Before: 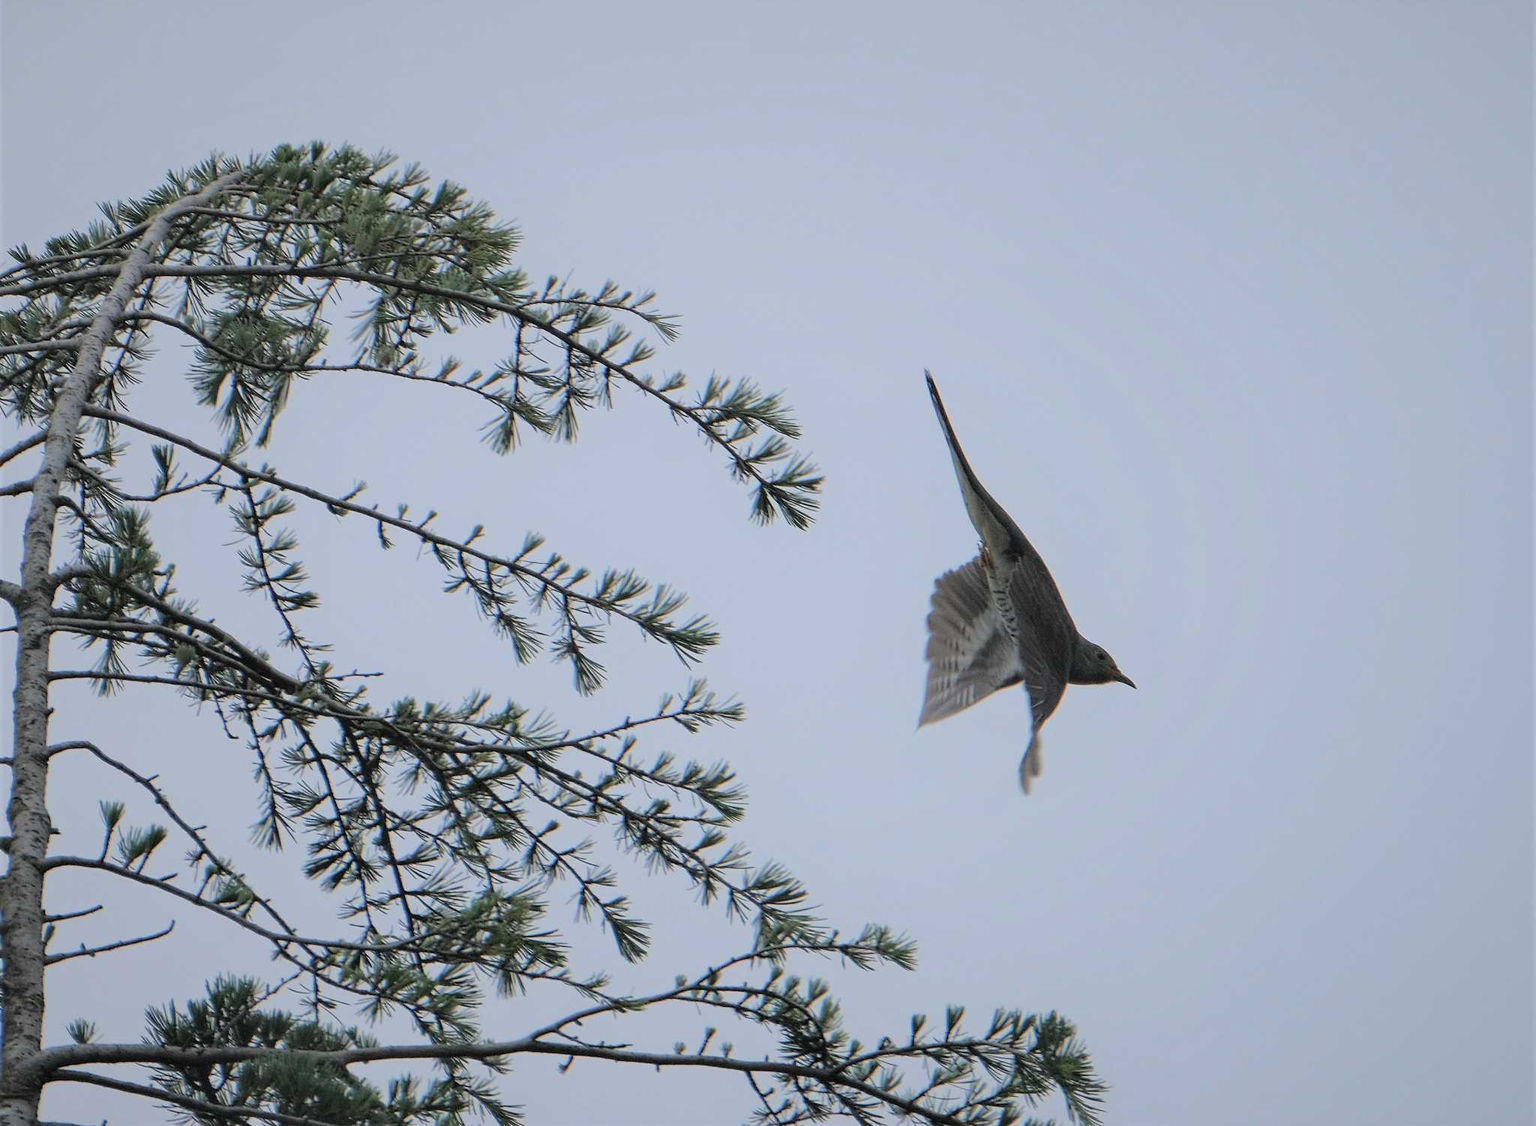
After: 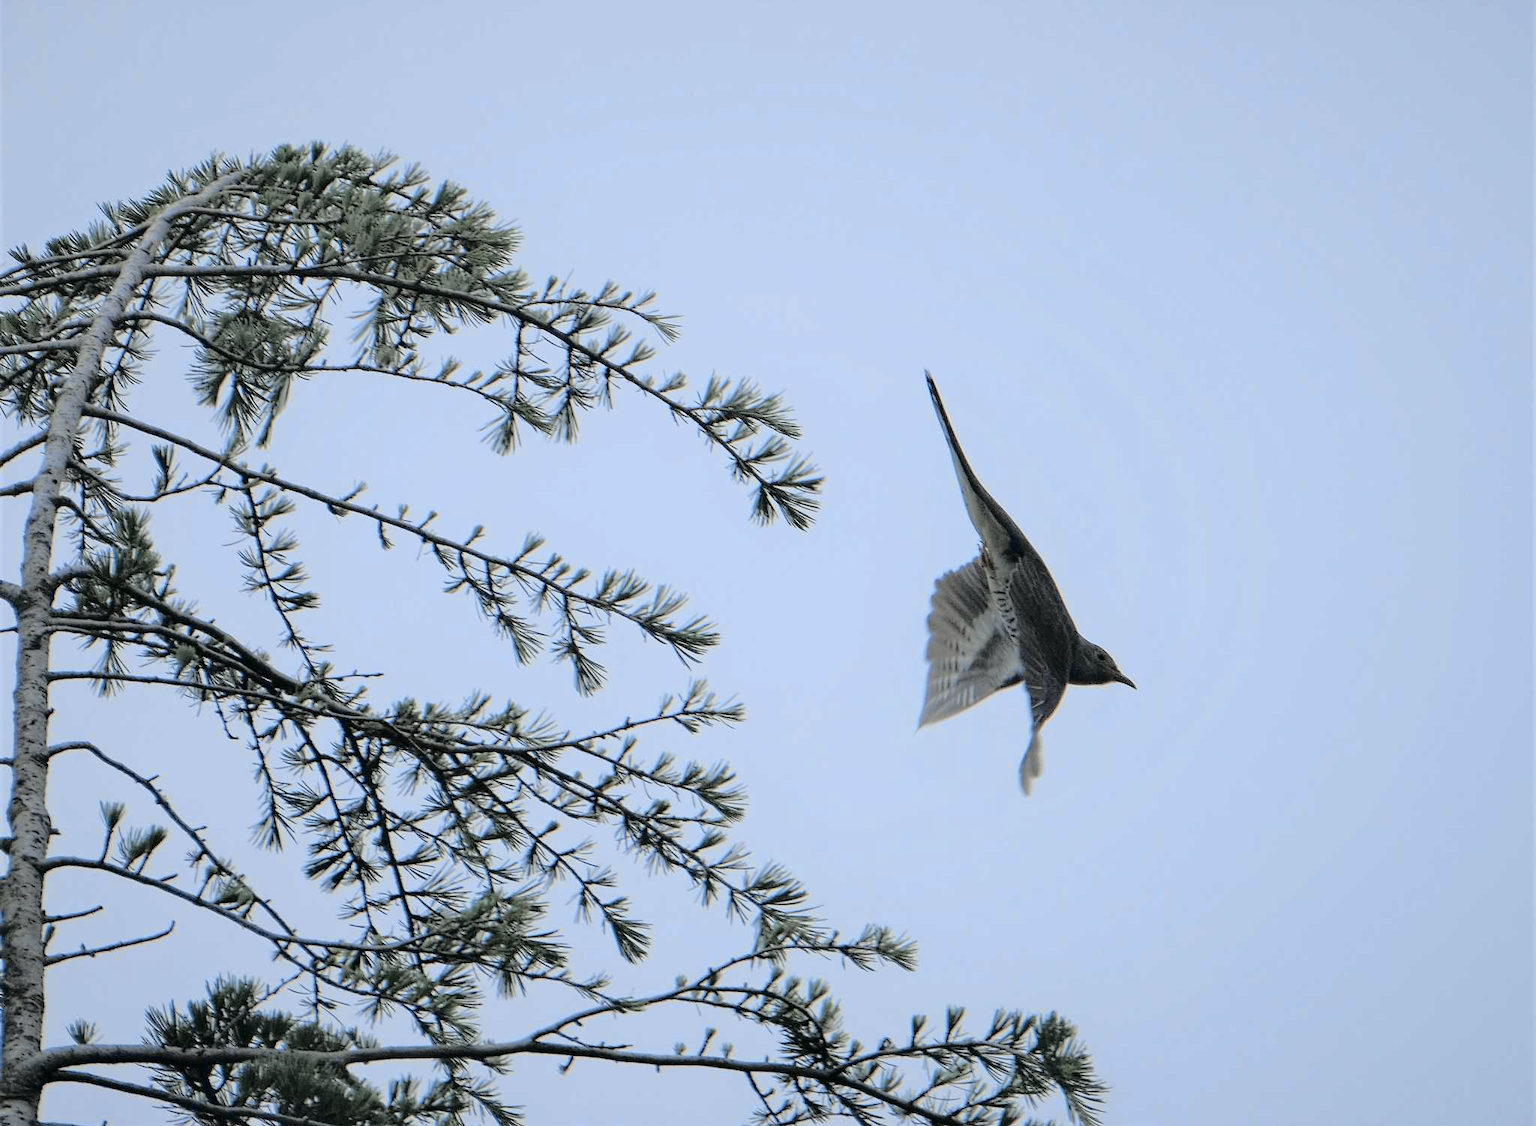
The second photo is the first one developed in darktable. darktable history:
tone curve: curves: ch0 [(0, 0) (0.088, 0.042) (0.208, 0.176) (0.257, 0.267) (0.406, 0.483) (0.489, 0.556) (0.667, 0.73) (0.793, 0.851) (0.994, 0.974)]; ch1 [(0, 0) (0.161, 0.092) (0.35, 0.33) (0.392, 0.392) (0.457, 0.467) (0.505, 0.497) (0.537, 0.518) (0.553, 0.53) (0.58, 0.567) (0.739, 0.697) (1, 1)]; ch2 [(0, 0) (0.346, 0.362) (0.448, 0.419) (0.502, 0.499) (0.533, 0.517) (0.556, 0.533) (0.629, 0.619) (0.717, 0.678) (1, 1)], color space Lab, independent channels, preserve colors none
